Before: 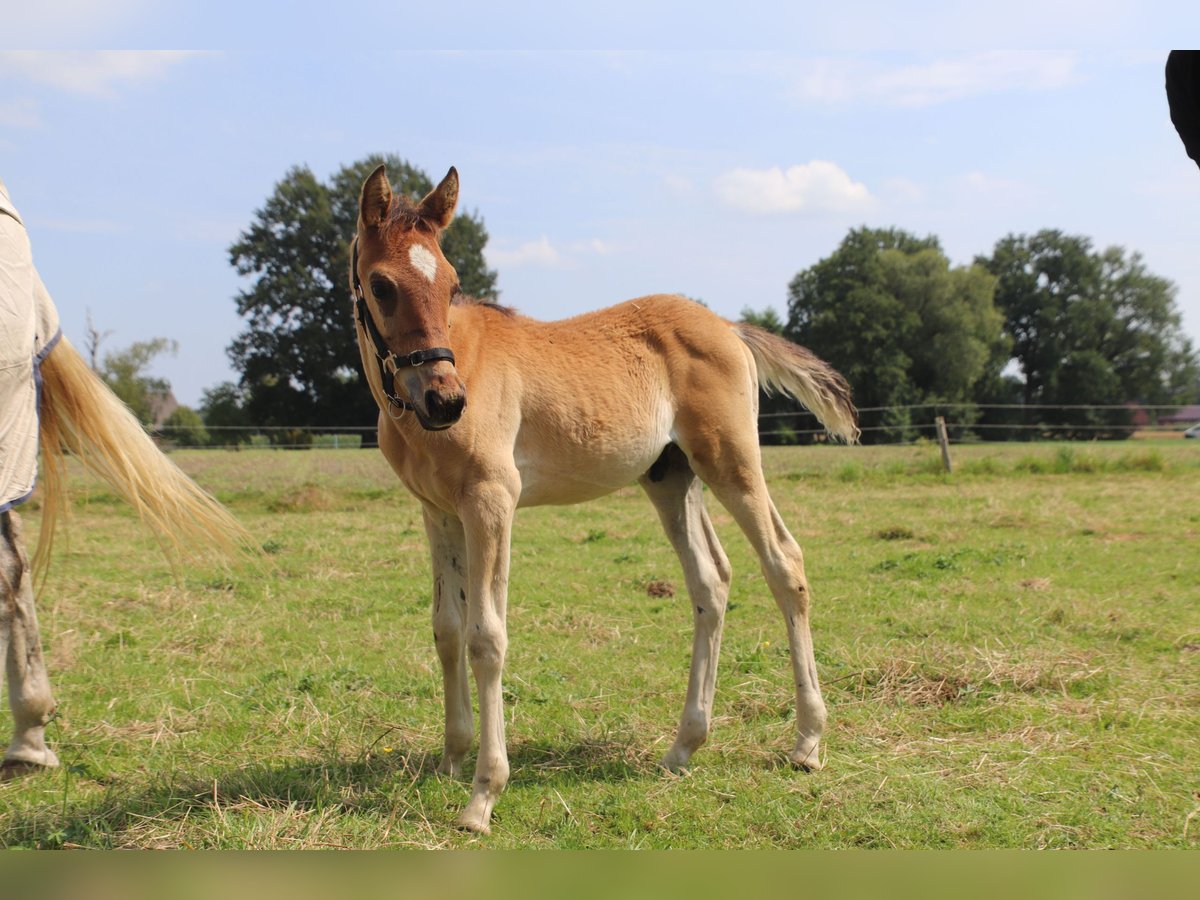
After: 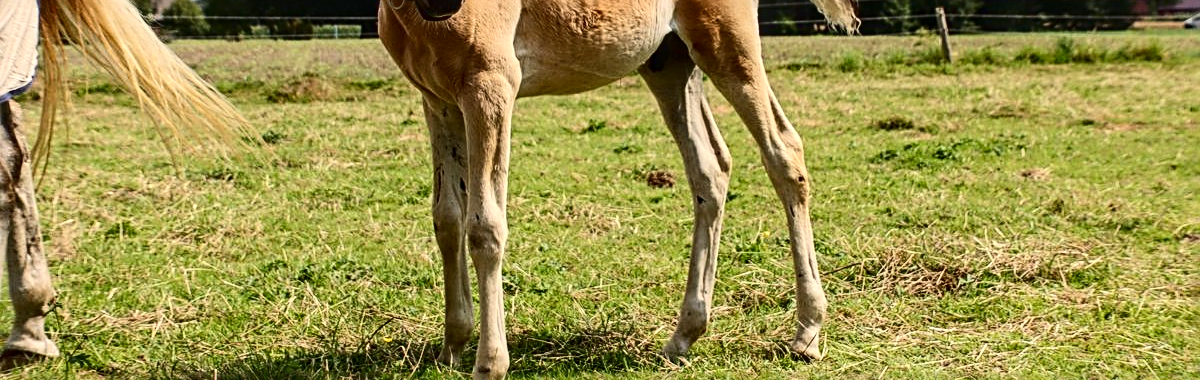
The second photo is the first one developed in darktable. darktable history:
crop: top 45.582%, bottom 12.126%
sharpen: radius 2.829, amount 0.72
local contrast: on, module defaults
contrast brightness saturation: contrast 0.335, brightness -0.083, saturation 0.172
